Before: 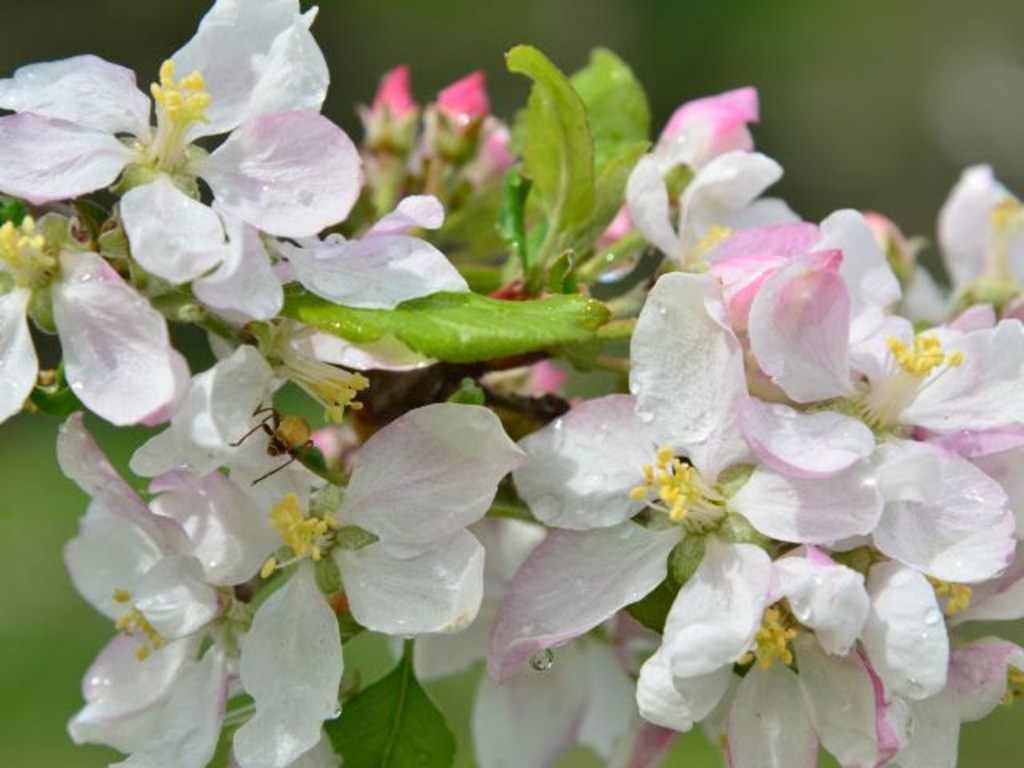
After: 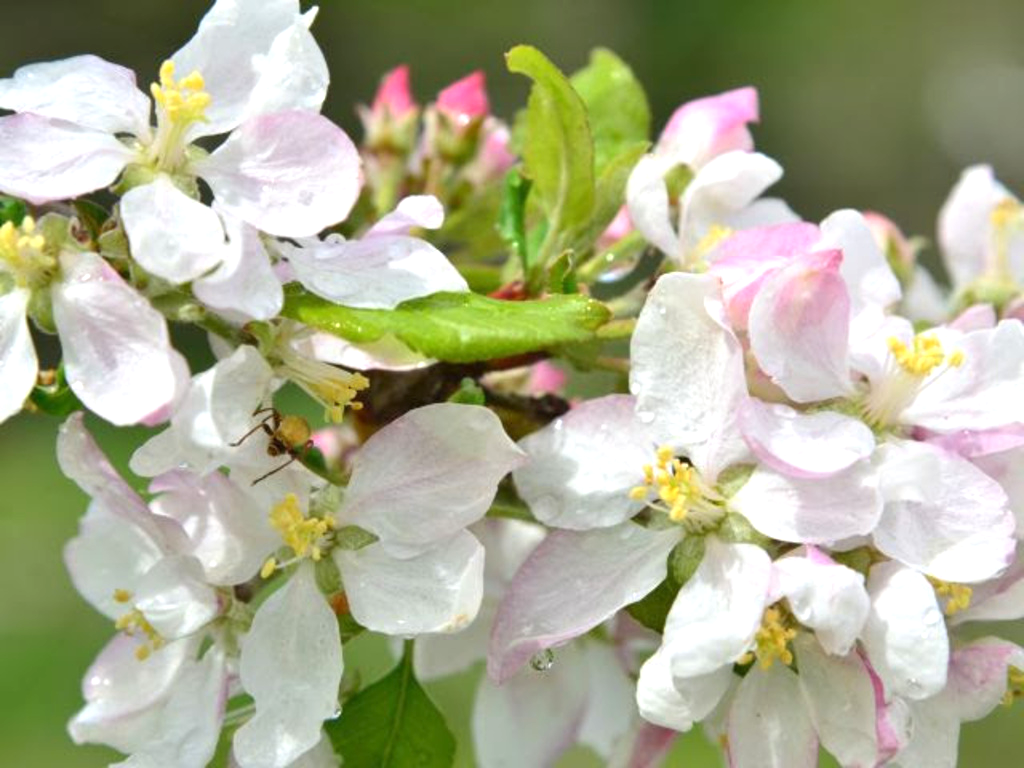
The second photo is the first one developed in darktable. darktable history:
exposure: exposure 0.506 EV, compensate exposure bias true, compensate highlight preservation false
